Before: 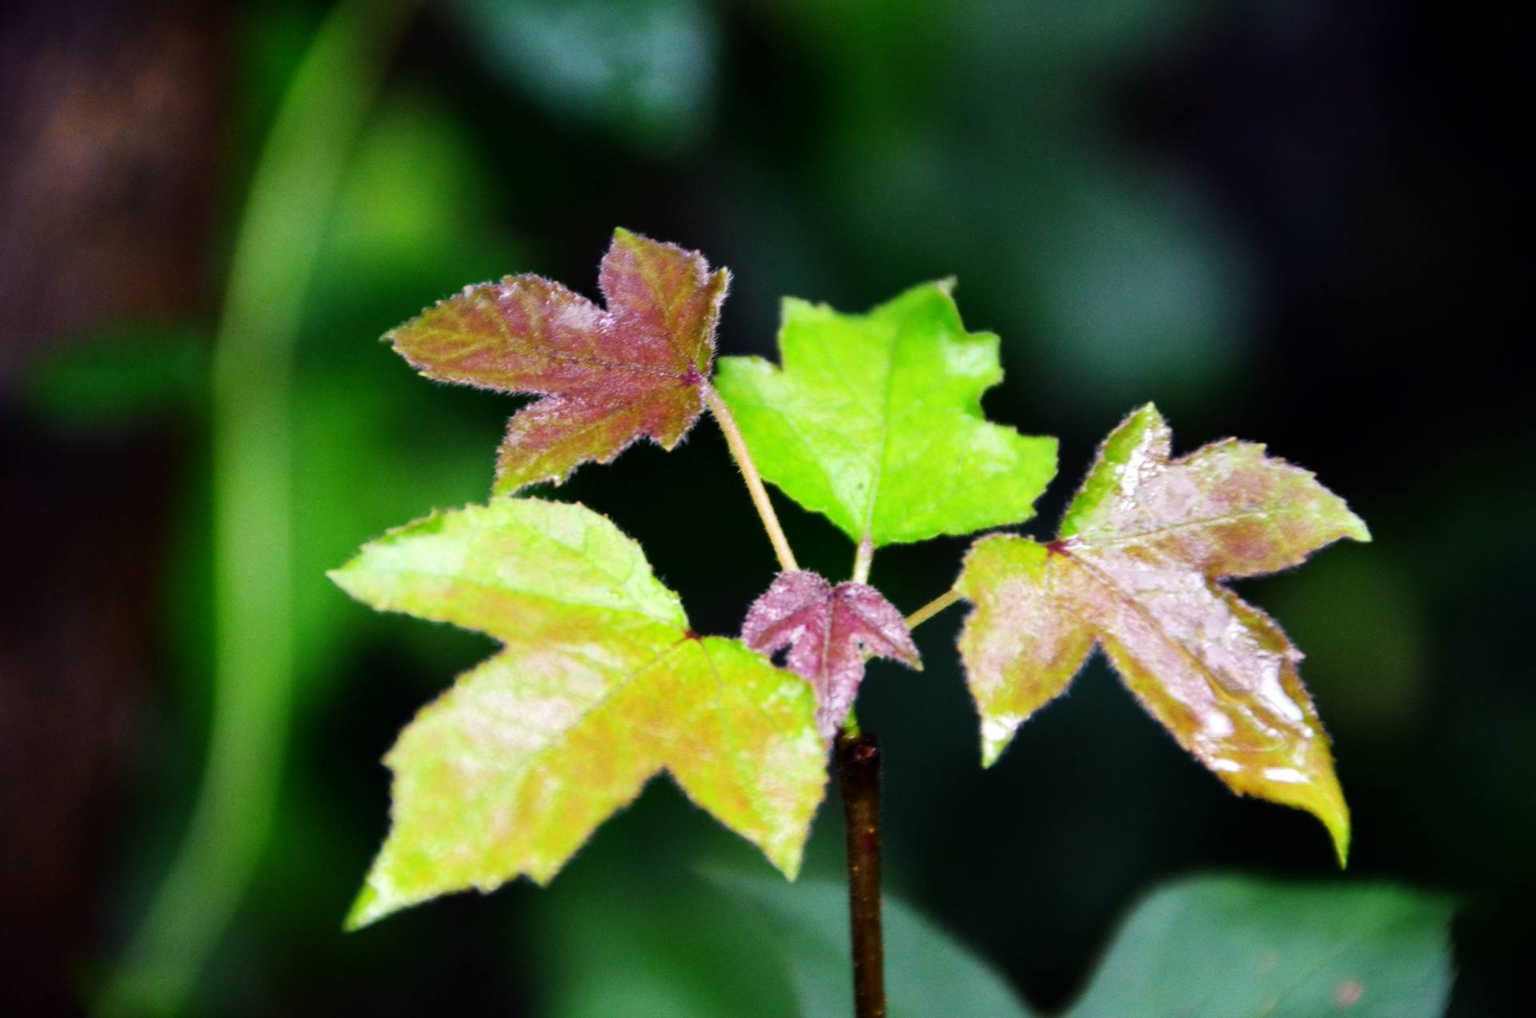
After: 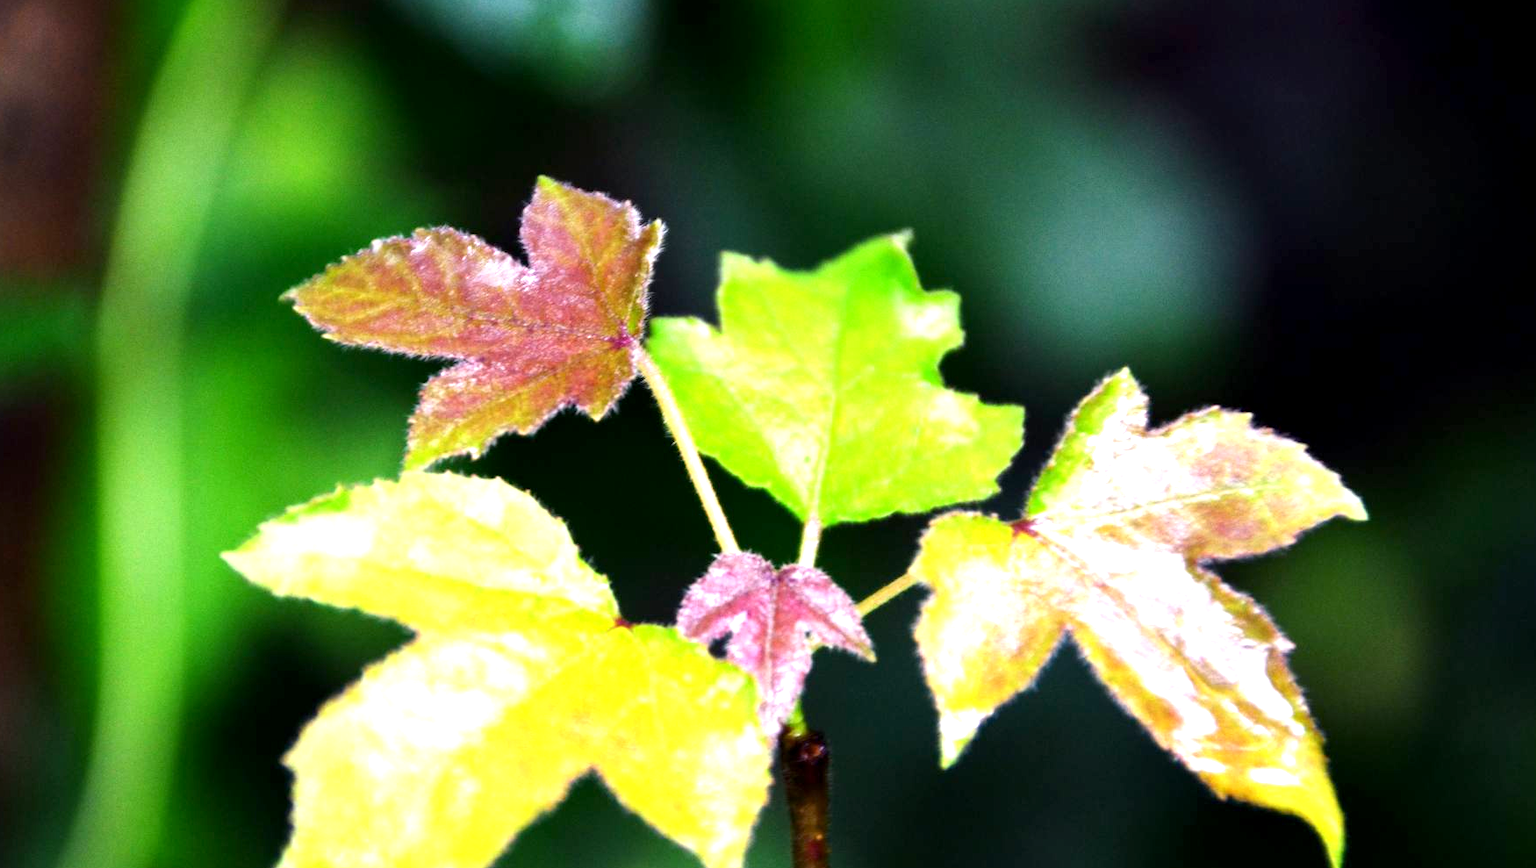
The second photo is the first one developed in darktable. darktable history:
exposure: black level correction 0.001, exposure 0.955 EV, compensate exposure bias true, compensate highlight preservation false
white balance: emerald 1
crop: left 8.155%, top 6.611%, bottom 15.385%
